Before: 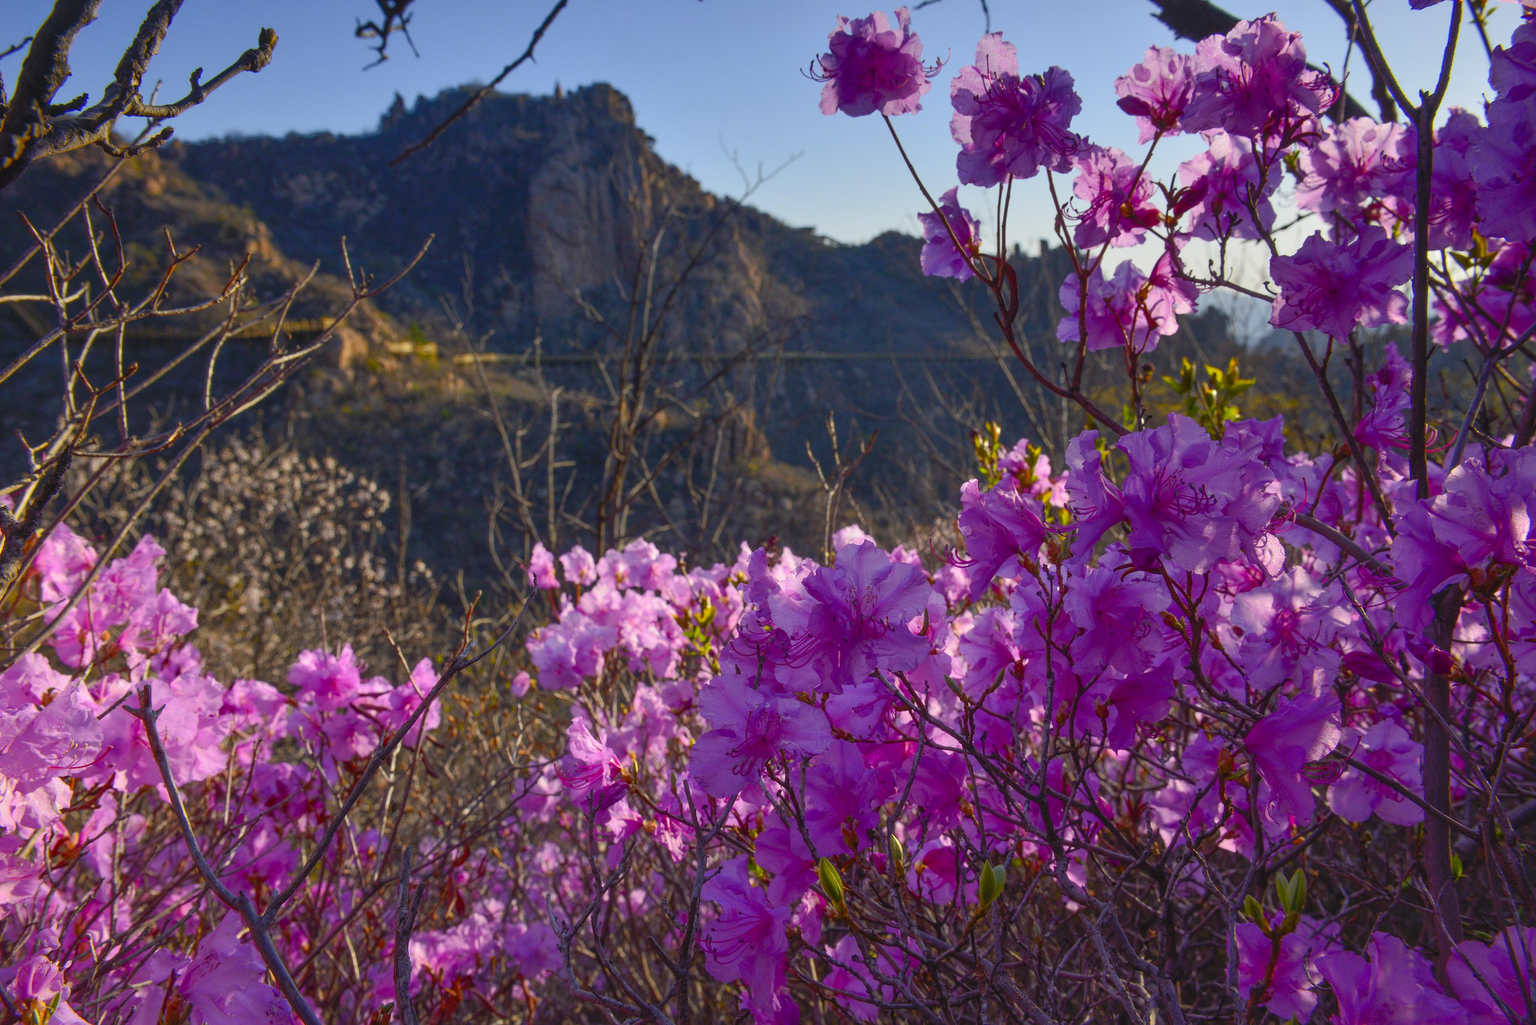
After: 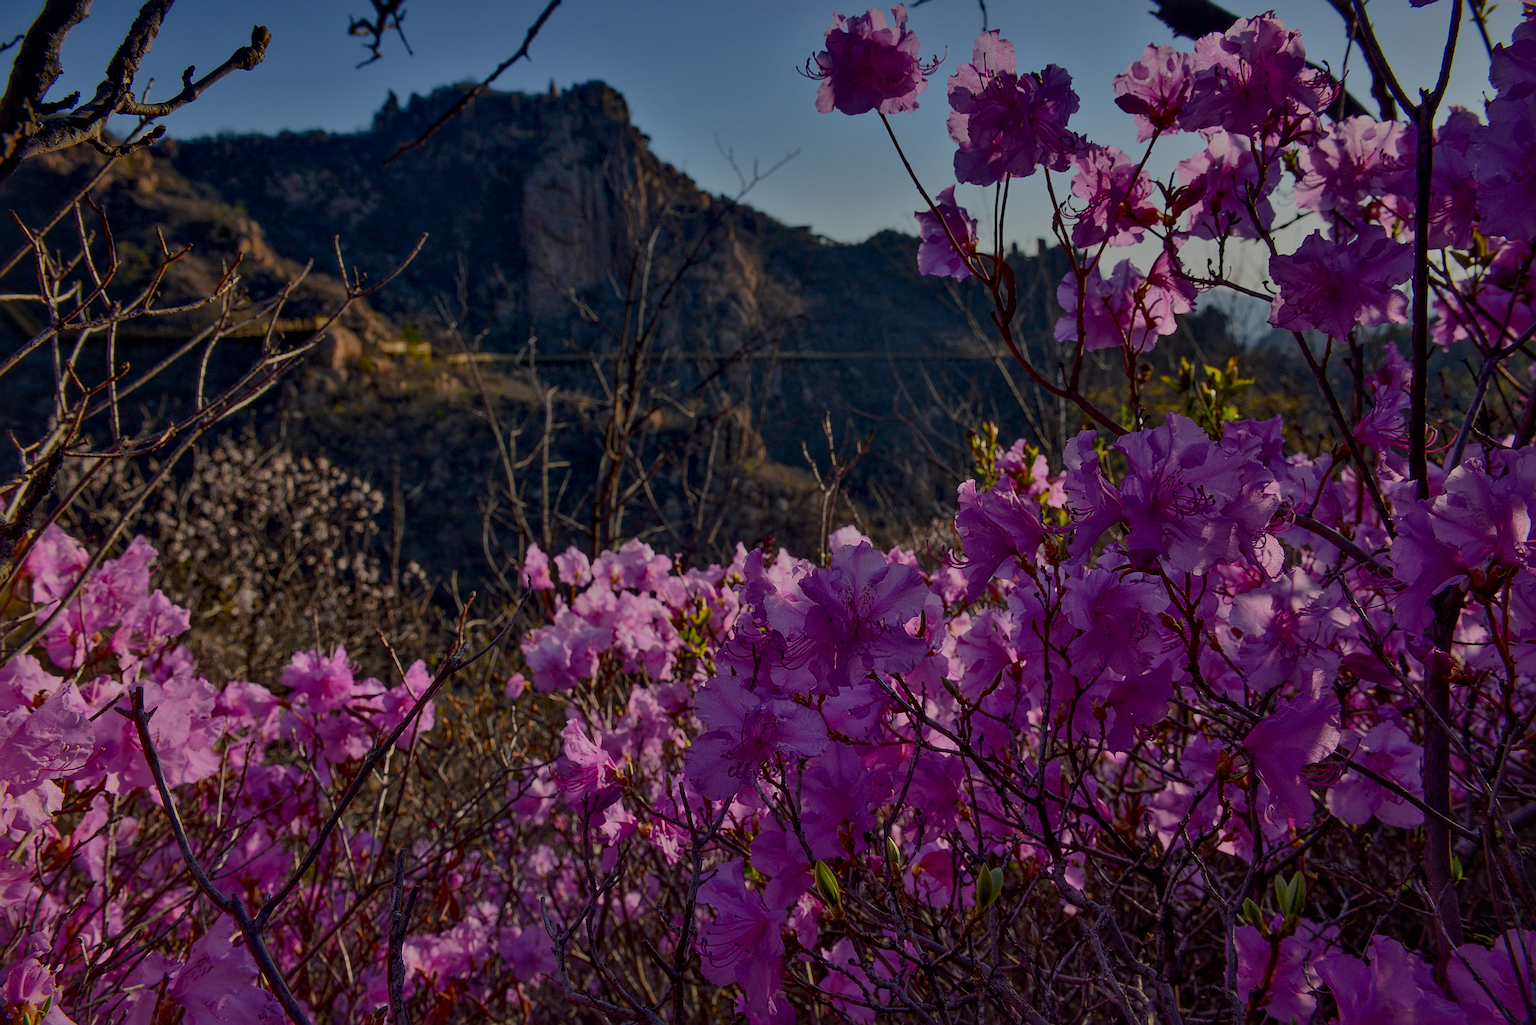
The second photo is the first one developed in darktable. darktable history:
sharpen: on, module defaults
crop and rotate: left 0.613%, top 0.275%, bottom 0.282%
local contrast: mode bilateral grid, contrast 25, coarseness 59, detail 151%, midtone range 0.2
exposure: exposure -1.516 EV, compensate exposure bias true, compensate highlight preservation false
